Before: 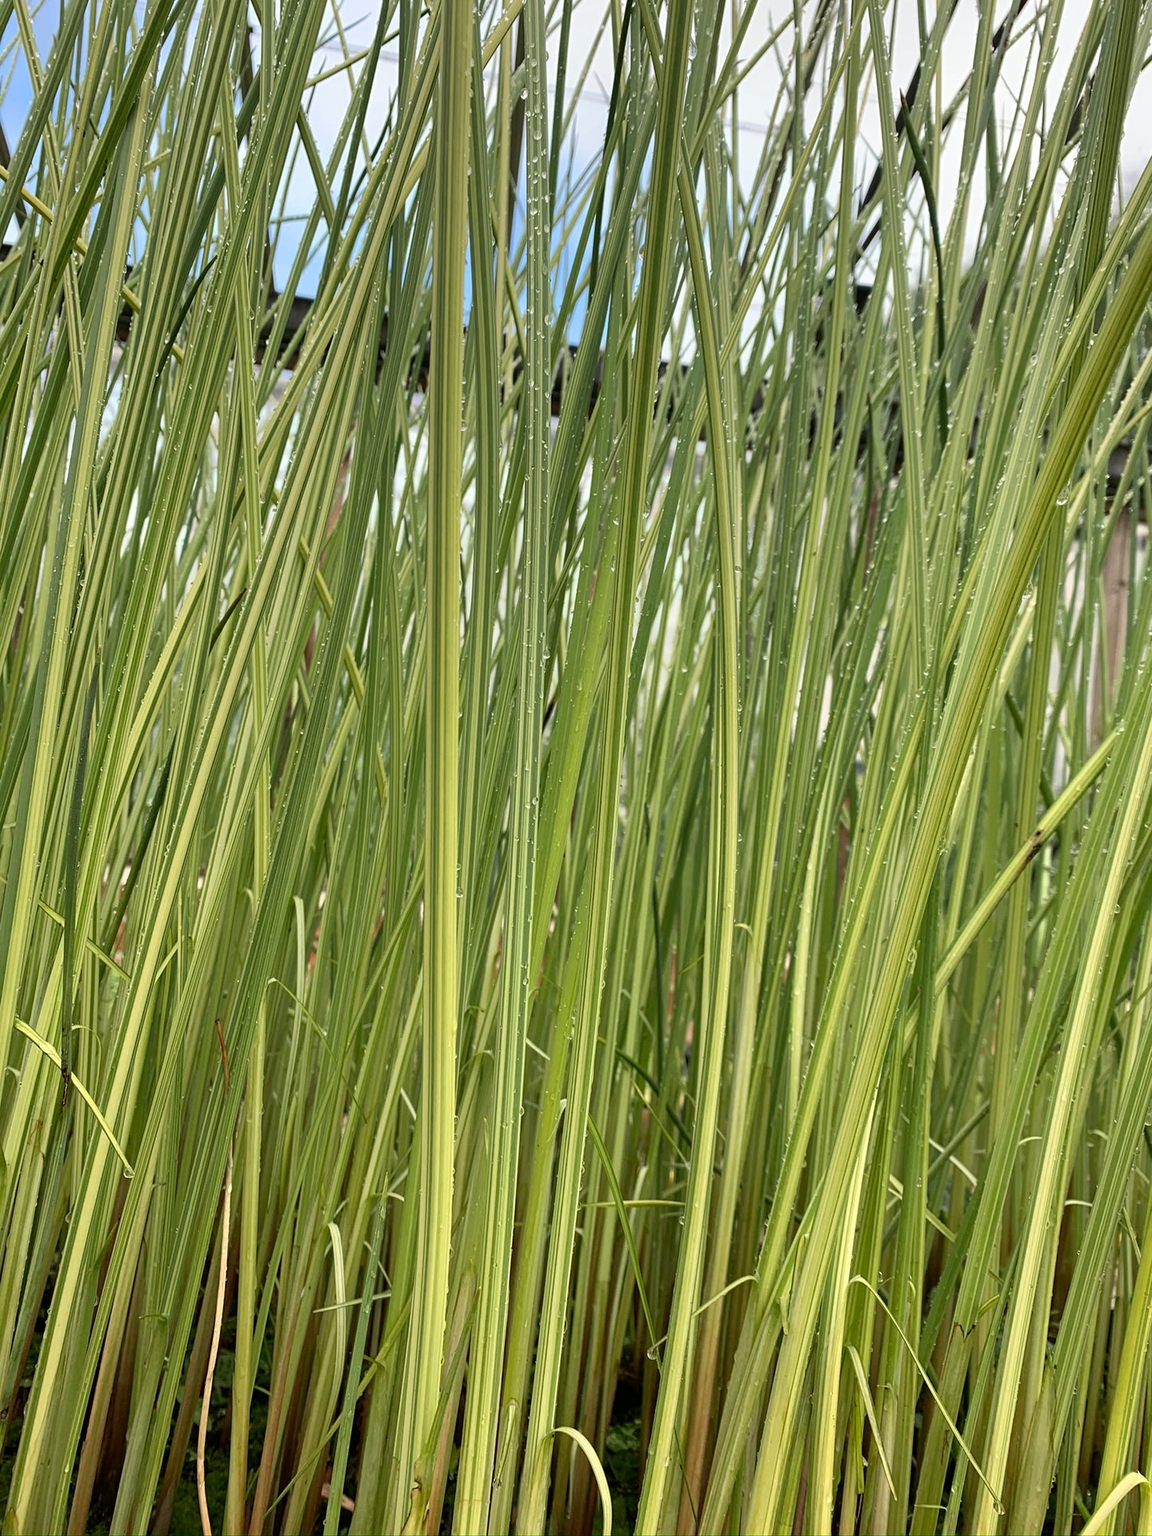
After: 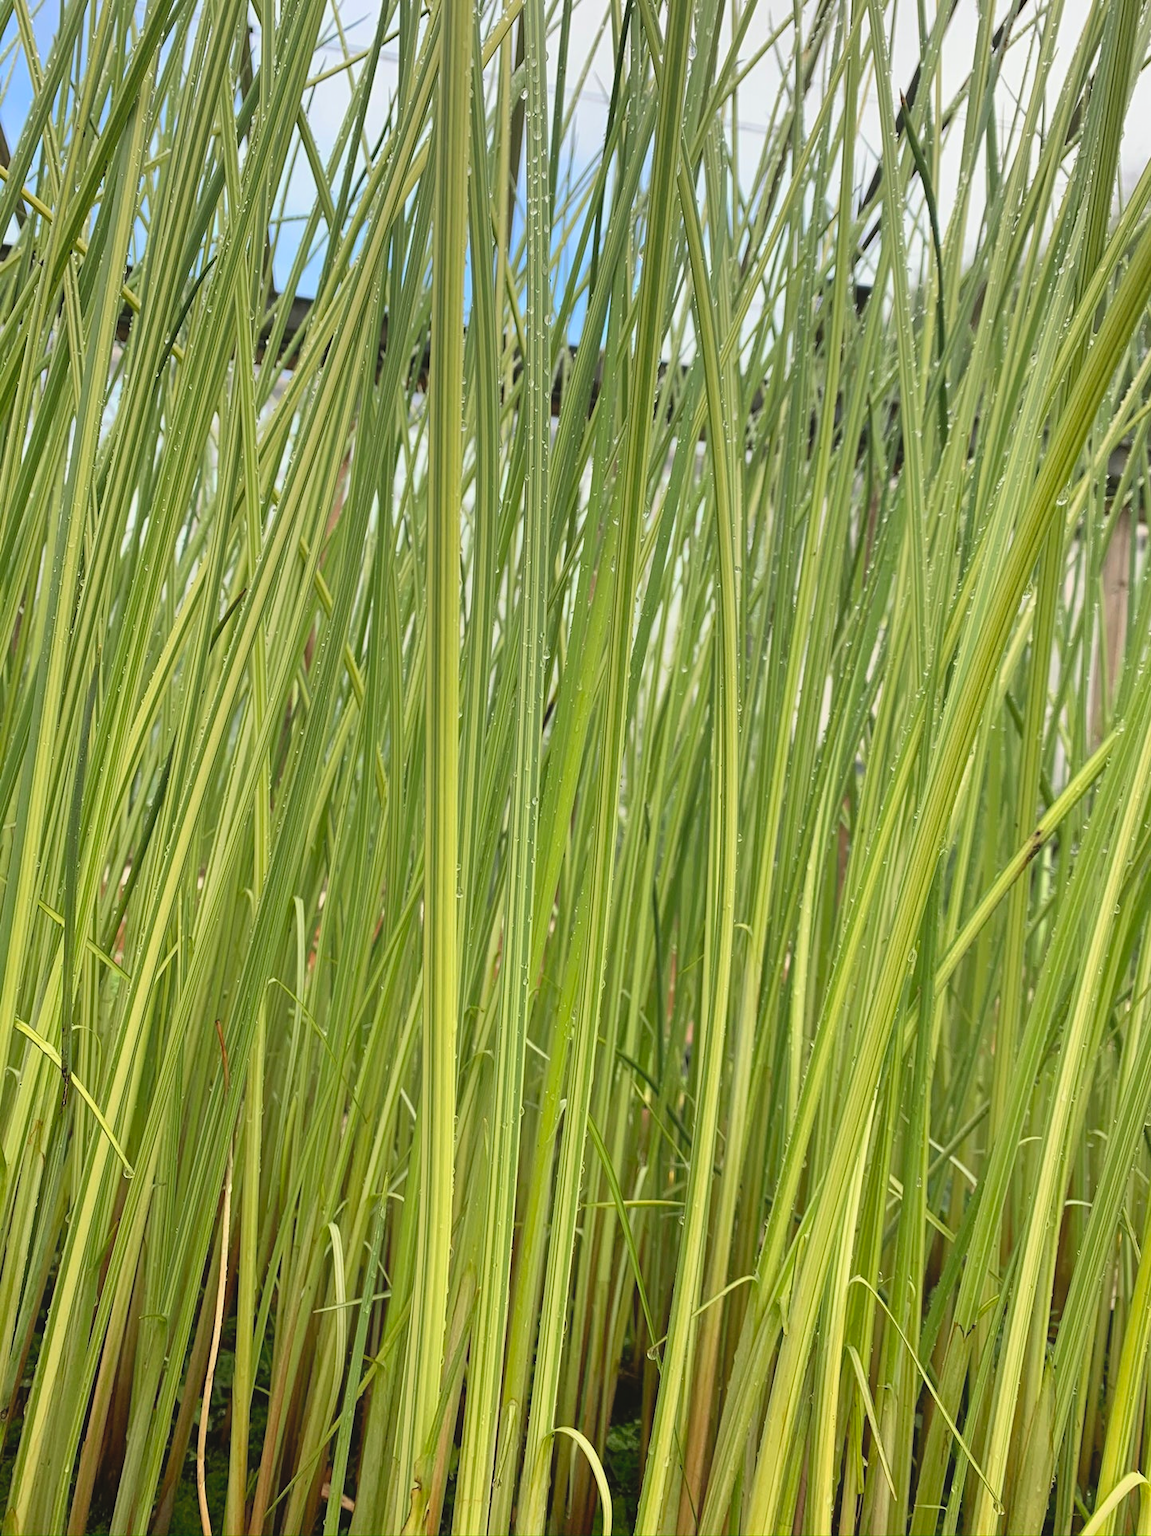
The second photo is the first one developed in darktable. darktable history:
contrast brightness saturation: brightness 0.091, saturation 0.195
contrast equalizer: y [[0.6 ×6], [0.55 ×6], [0 ×6], [0 ×6], [0 ×6]], mix -0.284
